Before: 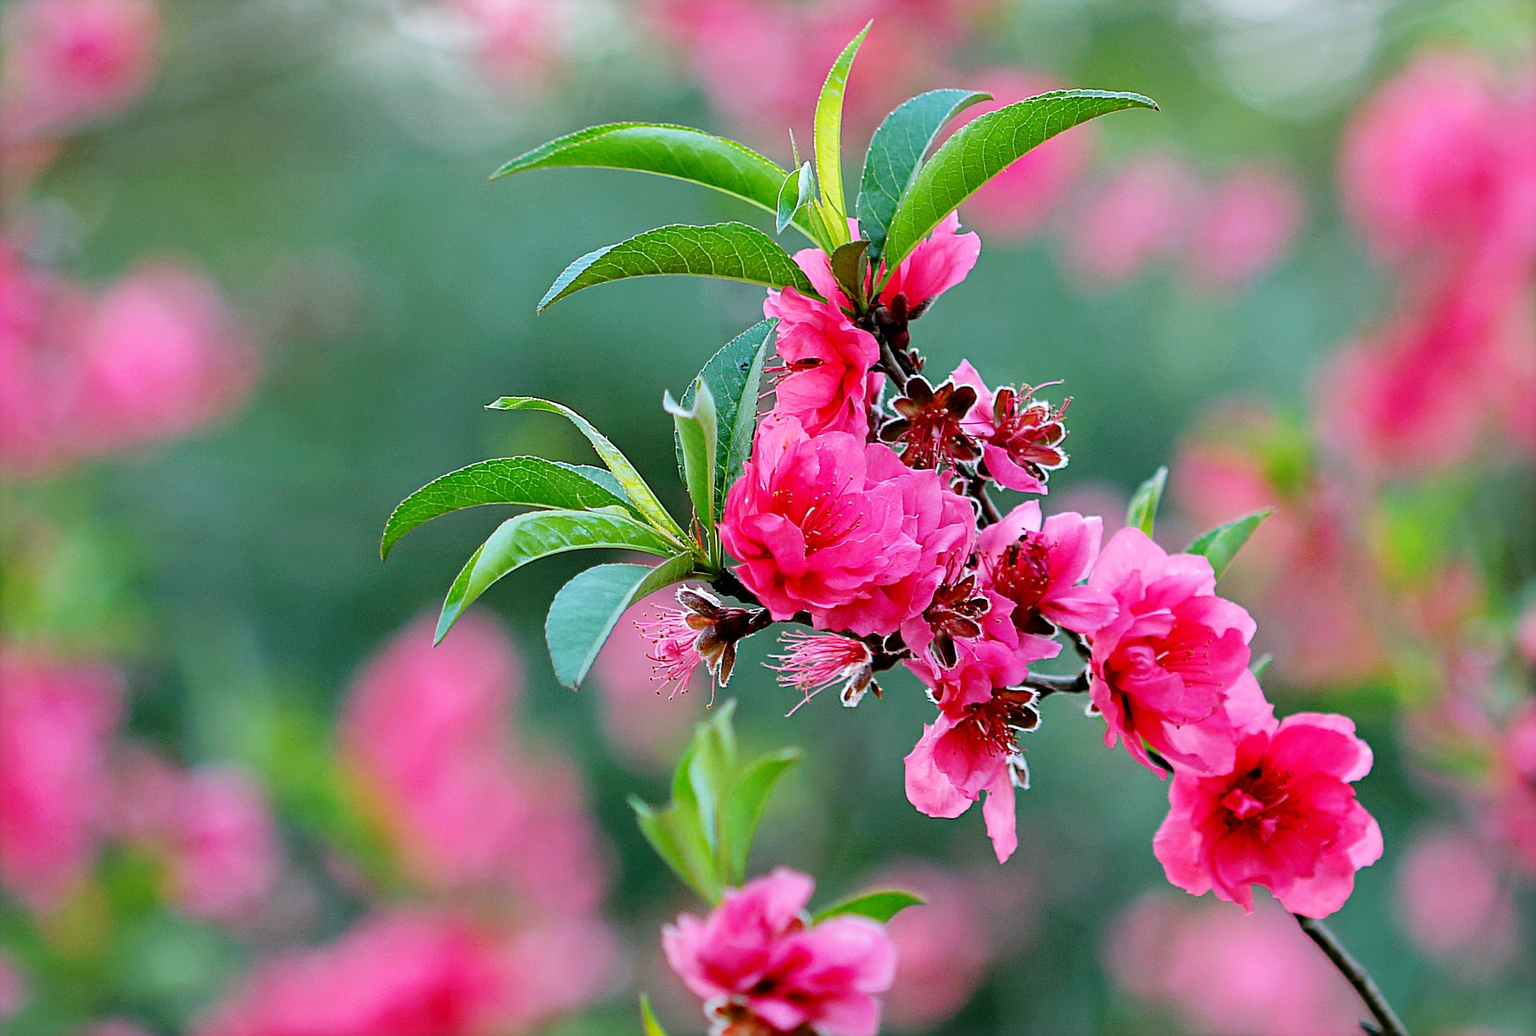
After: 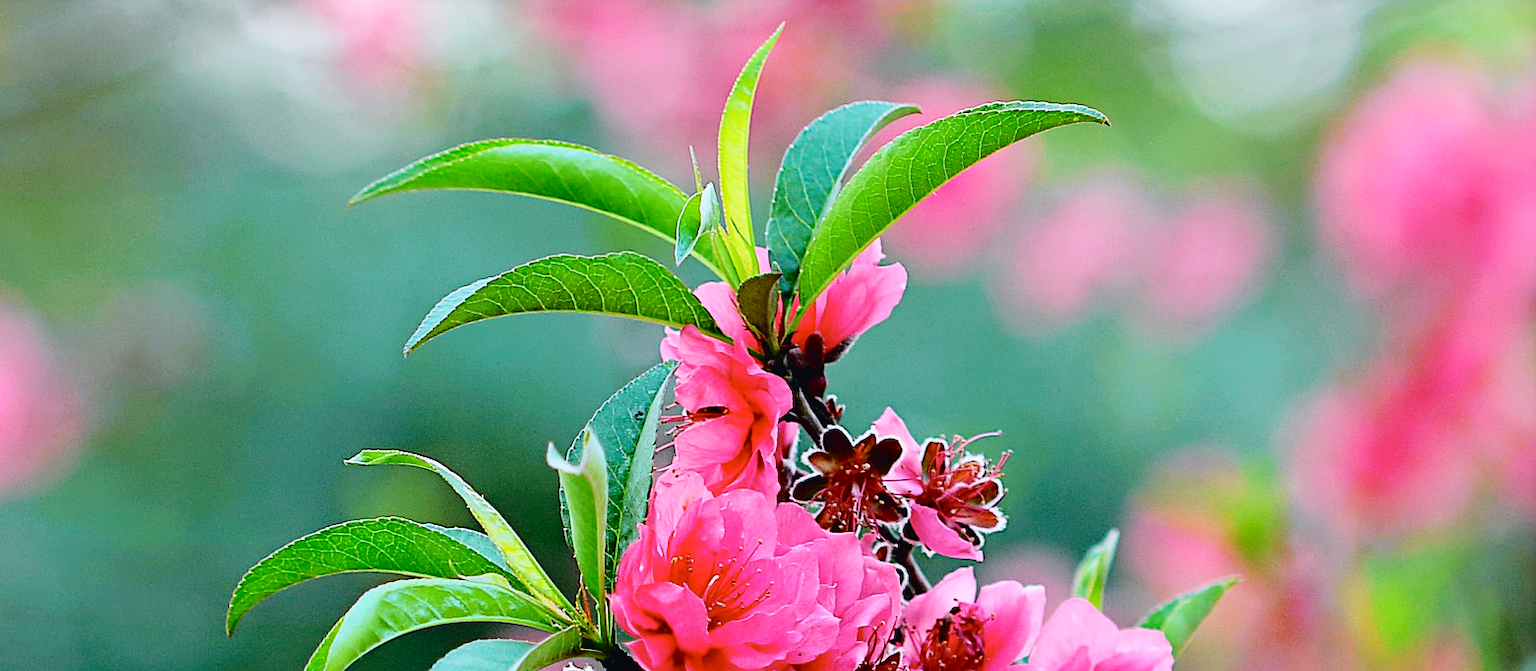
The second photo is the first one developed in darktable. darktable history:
crop and rotate: left 11.812%, bottom 42.776%
tone curve: curves: ch0 [(0, 0.023) (0.104, 0.058) (0.21, 0.162) (0.469, 0.524) (0.579, 0.65) (0.725, 0.8) (0.858, 0.903) (1, 0.974)]; ch1 [(0, 0) (0.414, 0.395) (0.447, 0.447) (0.502, 0.501) (0.521, 0.512) (0.566, 0.566) (0.618, 0.61) (0.654, 0.642) (1, 1)]; ch2 [(0, 0) (0.369, 0.388) (0.437, 0.453) (0.492, 0.485) (0.524, 0.508) (0.553, 0.566) (0.583, 0.608) (1, 1)], color space Lab, independent channels, preserve colors none
